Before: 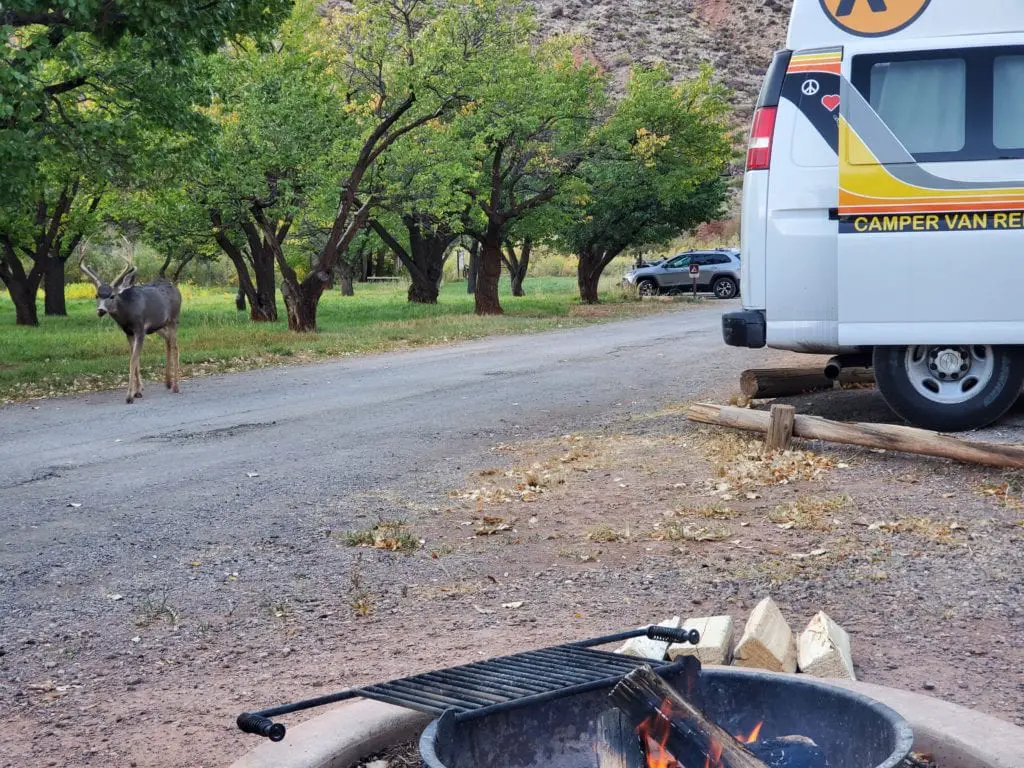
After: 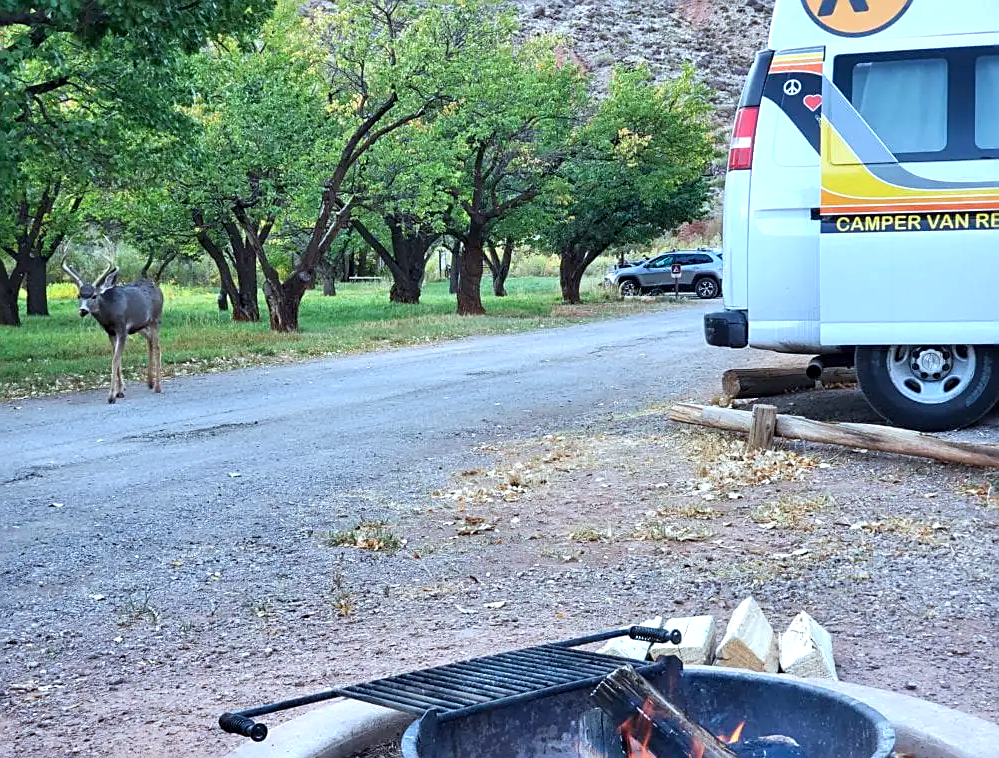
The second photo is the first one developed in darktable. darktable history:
exposure: black level correction 0.001, exposure 0.5 EV, compensate exposure bias true, compensate highlight preservation false
crop and rotate: left 1.774%, right 0.633%, bottom 1.28%
sharpen: on, module defaults
color calibration: illuminant Planckian (black body), x 0.378, y 0.375, temperature 4065 K
